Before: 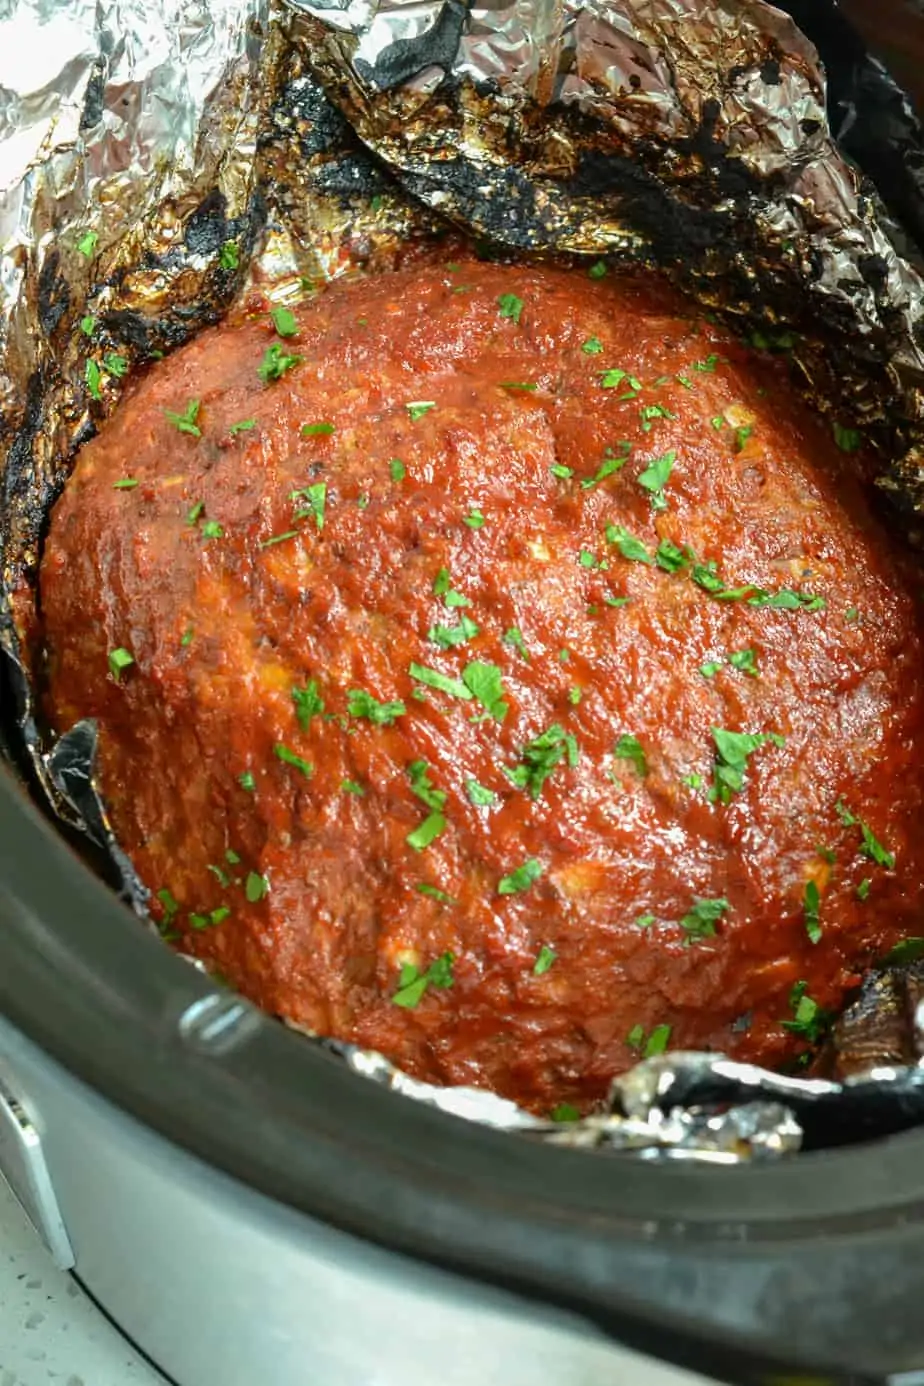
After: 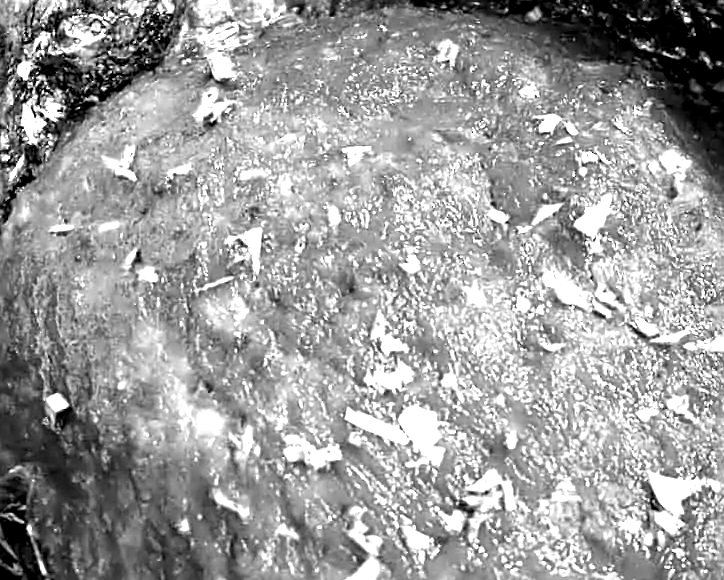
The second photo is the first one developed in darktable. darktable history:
color zones: curves: ch0 [(0, 0.554) (0.146, 0.662) (0.293, 0.86) (0.503, 0.774) (0.637, 0.106) (0.74, 0.072) (0.866, 0.488) (0.998, 0.569)]; ch1 [(0, 0) (0.143, 0) (0.286, 0) (0.429, 0) (0.571, 0) (0.714, 0) (0.857, 0)]
exposure: black level correction 0.009, exposure -0.161 EV, compensate highlight preservation false
sharpen: radius 2.548, amount 0.65
crop: left 7.034%, top 18.433%, right 14.504%, bottom 39.715%
